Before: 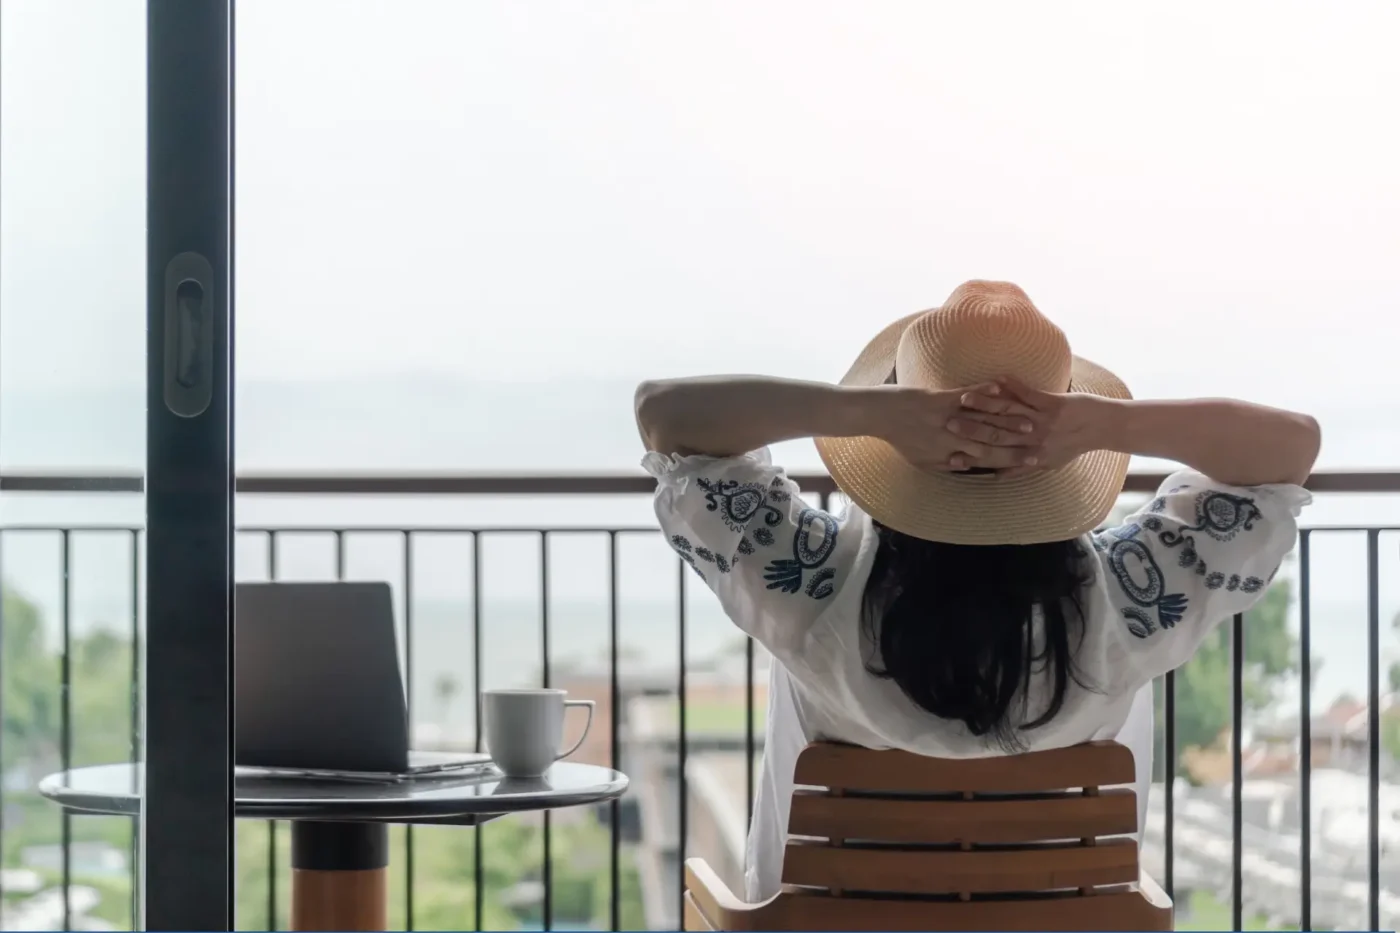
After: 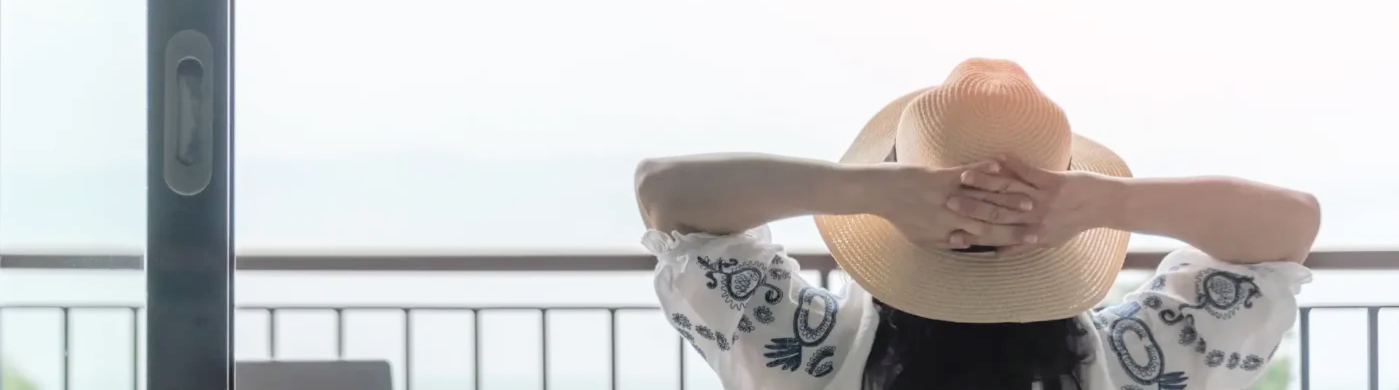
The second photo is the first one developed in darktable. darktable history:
global tonemap: drago (0.7, 100)
crop and rotate: top 23.84%, bottom 34.294%
